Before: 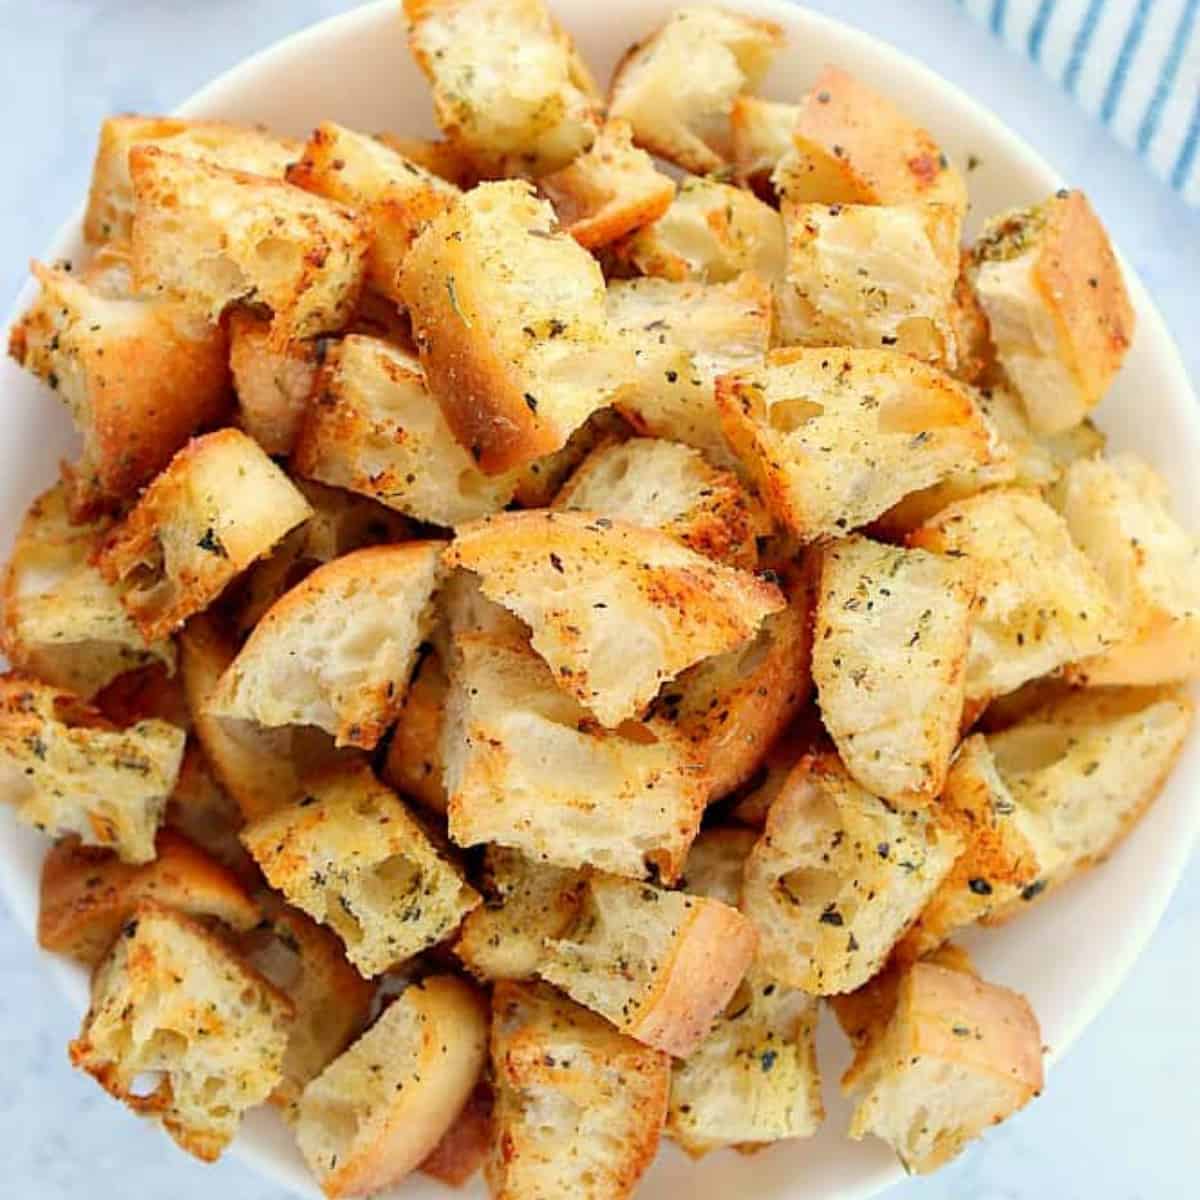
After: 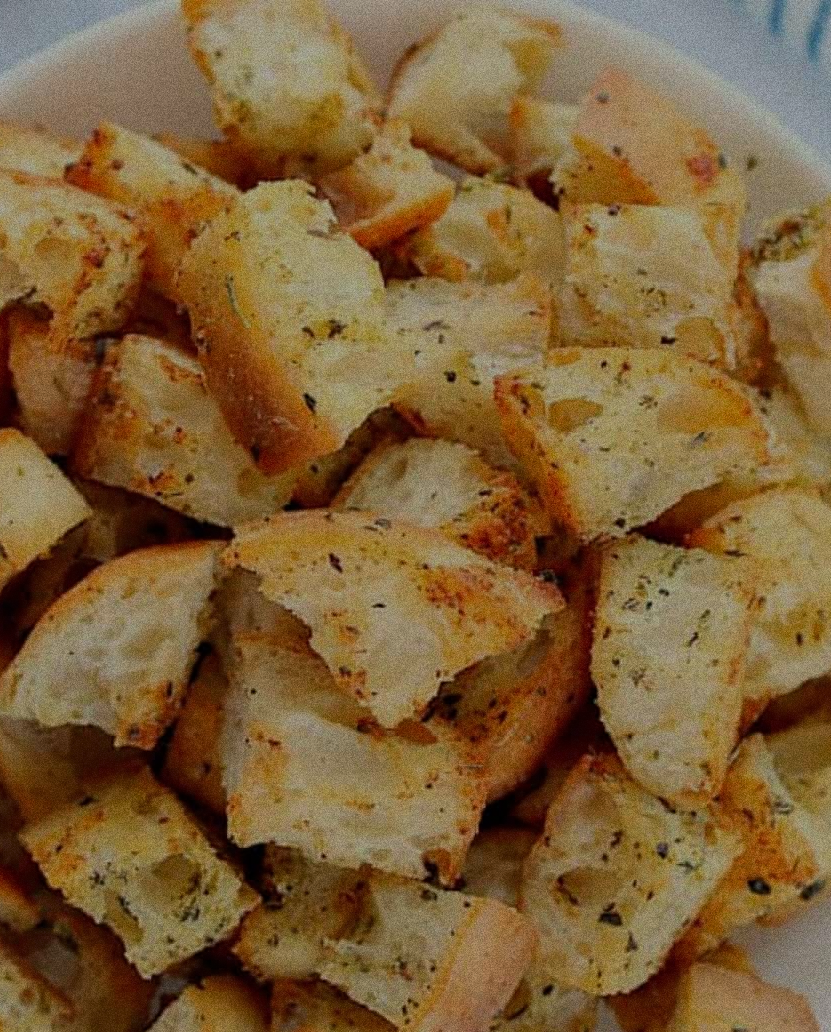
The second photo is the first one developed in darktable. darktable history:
crop: left 18.479%, right 12.2%, bottom 13.971%
grain: coarseness 0.09 ISO, strength 40%
exposure: exposure -1.468 EV, compensate highlight preservation false
